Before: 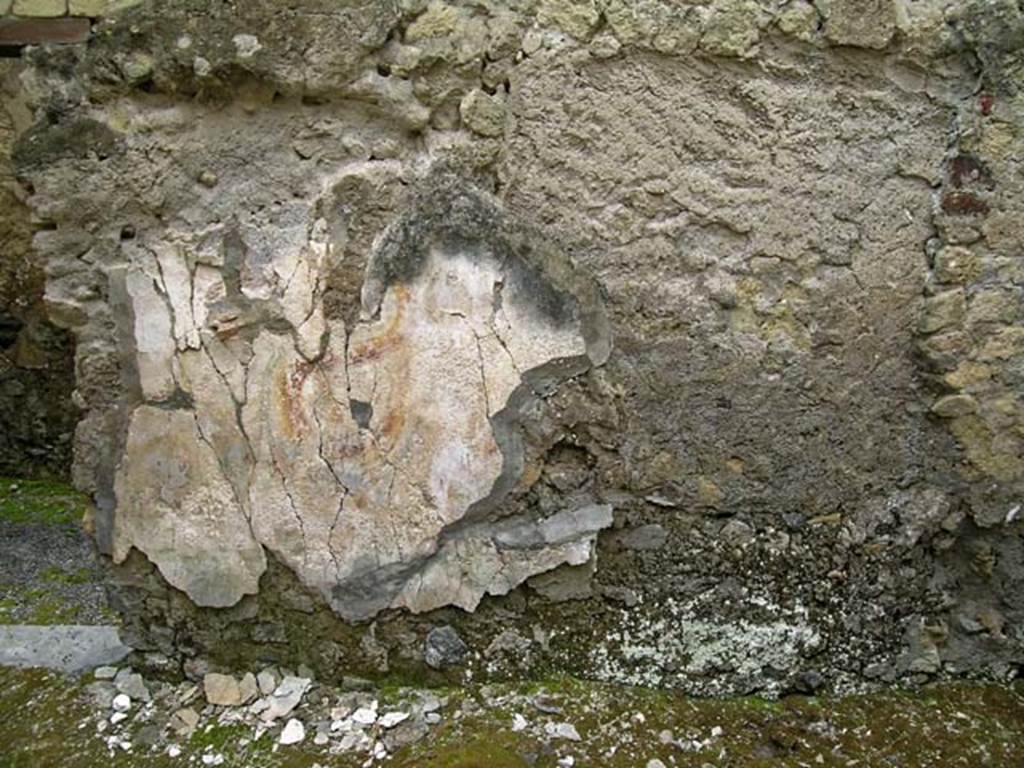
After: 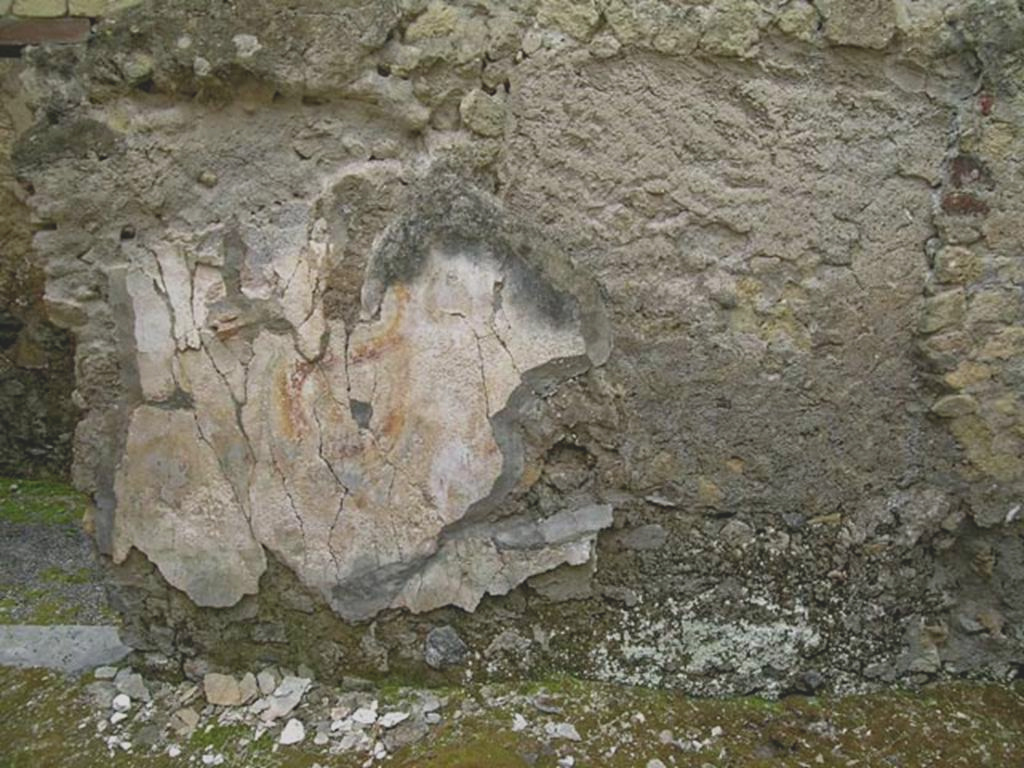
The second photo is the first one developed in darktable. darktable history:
color correction: saturation 0.85
contrast brightness saturation: contrast -0.28
